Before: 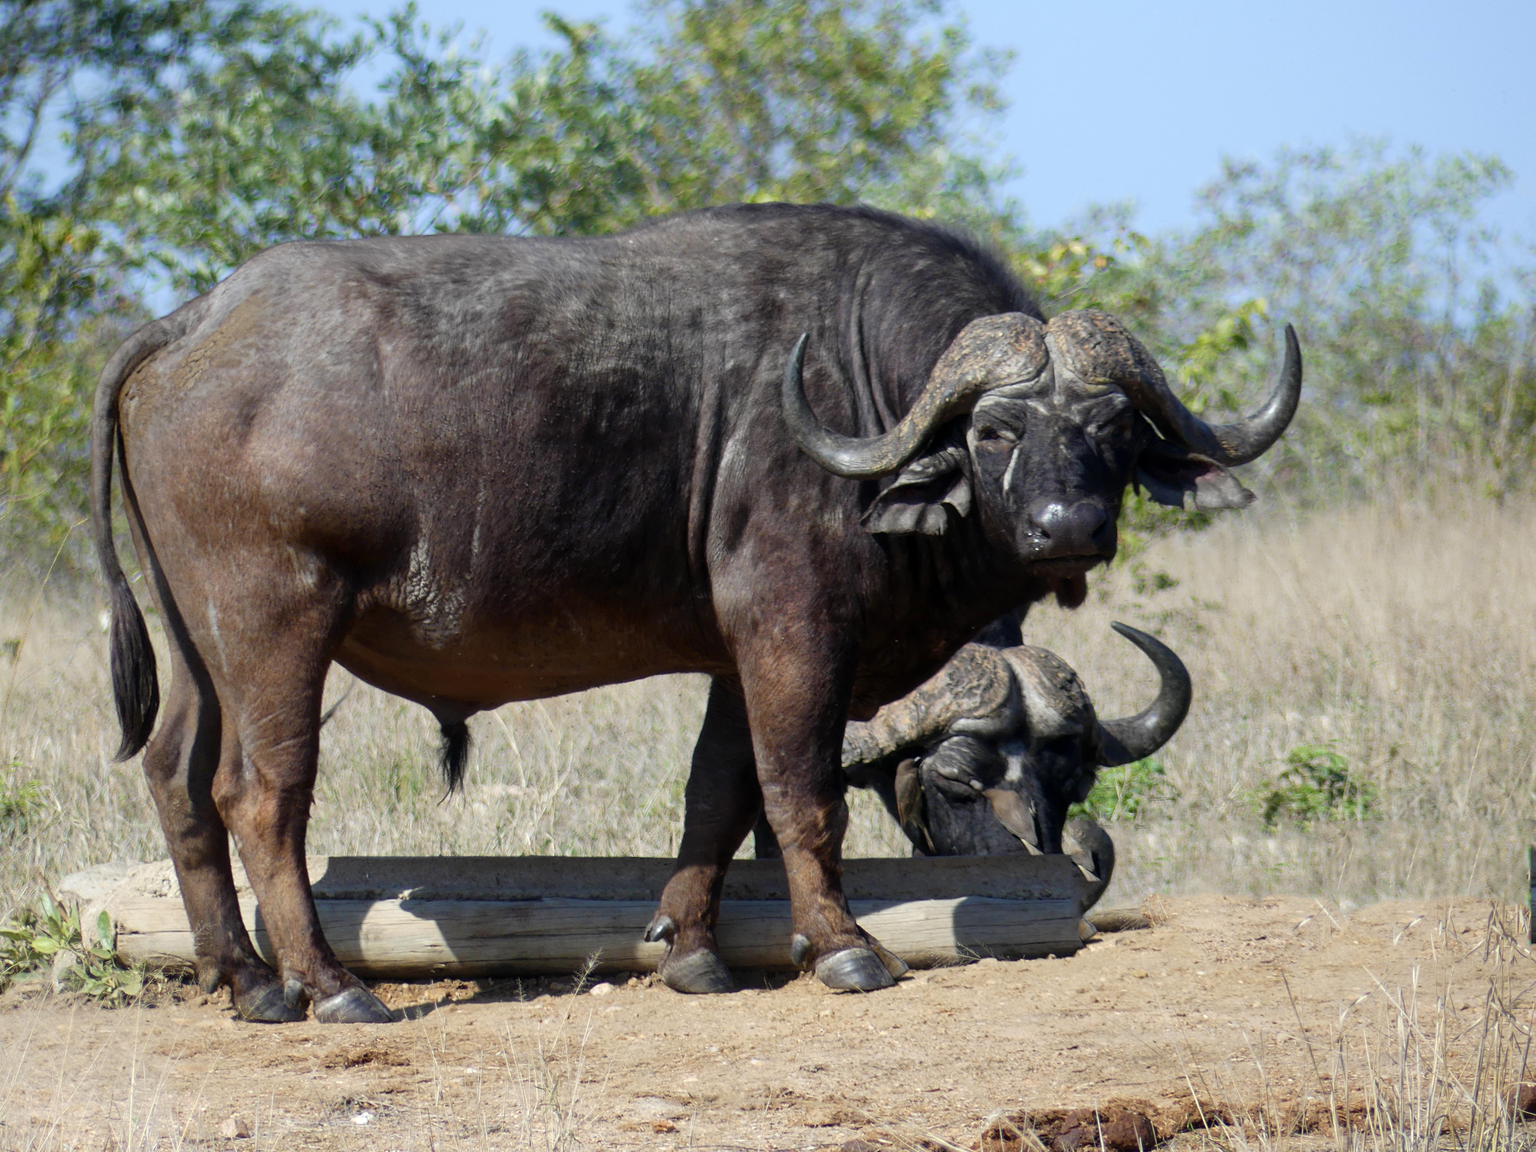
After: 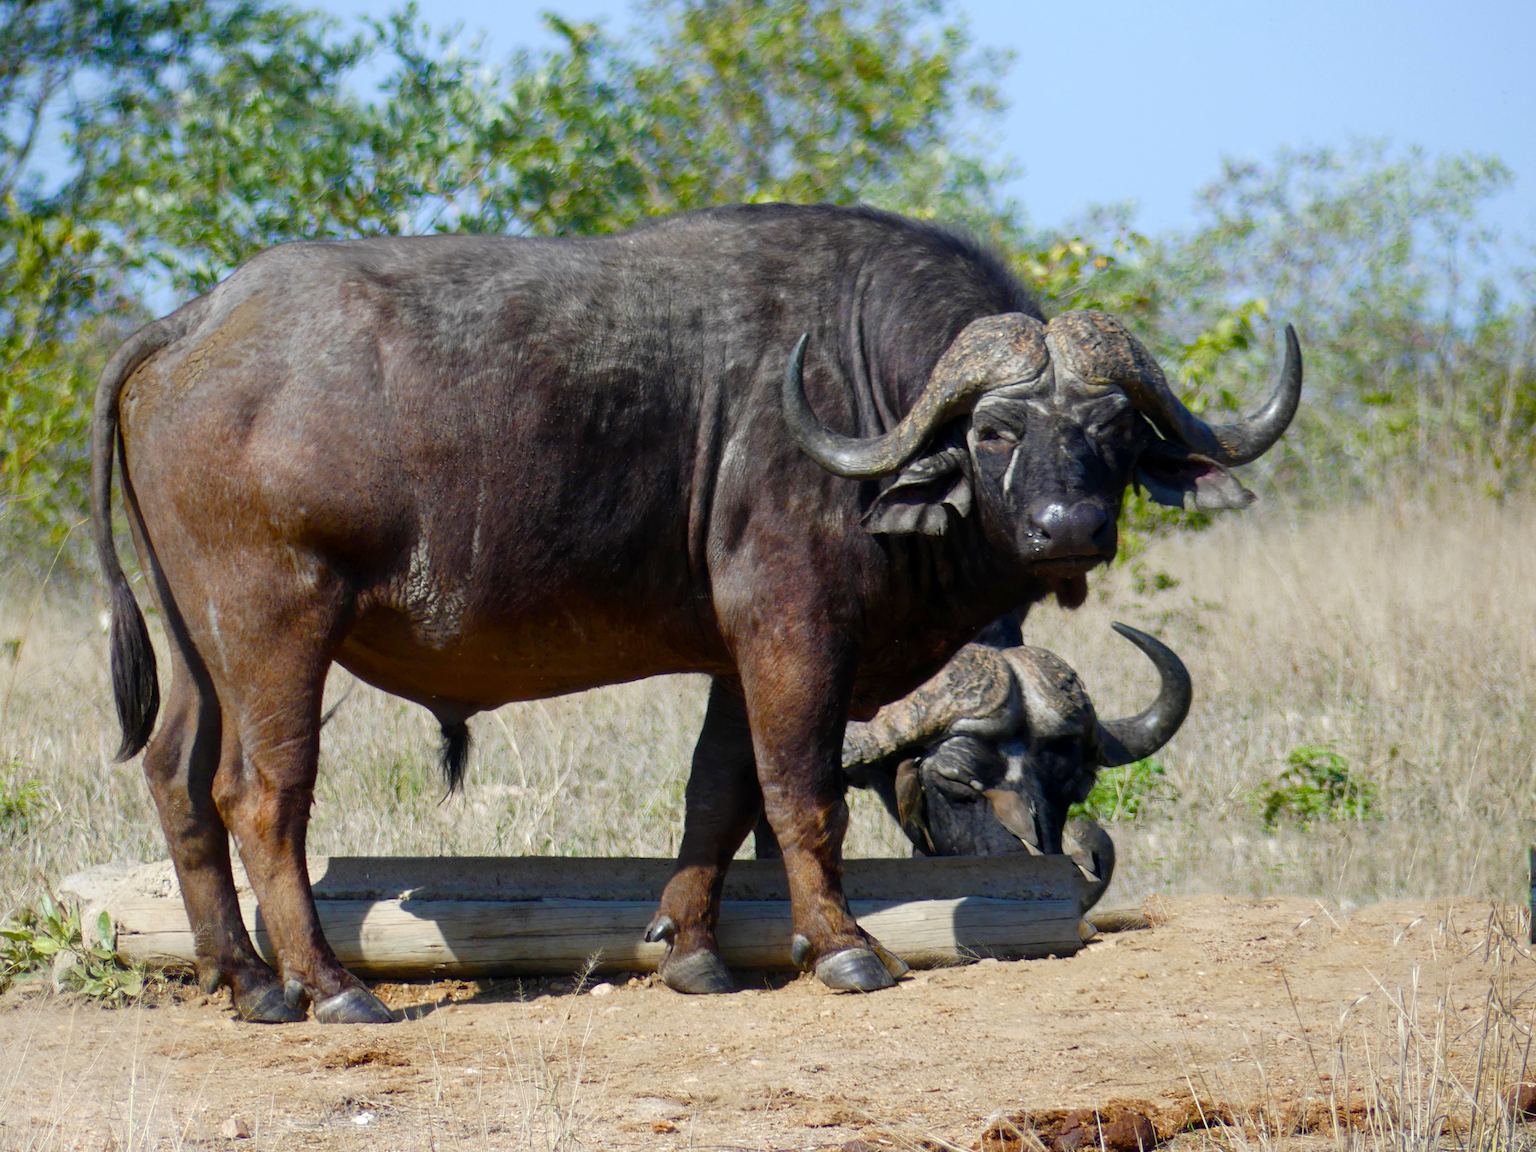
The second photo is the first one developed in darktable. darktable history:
color balance rgb: shadows lift › chroma 0.821%, shadows lift › hue 111.43°, linear chroma grading › global chroma 14.576%, perceptual saturation grading › global saturation 23.193%, perceptual saturation grading › highlights -23.542%, perceptual saturation grading › mid-tones 23.871%, perceptual saturation grading › shadows 38.872%, global vibrance -24.17%
